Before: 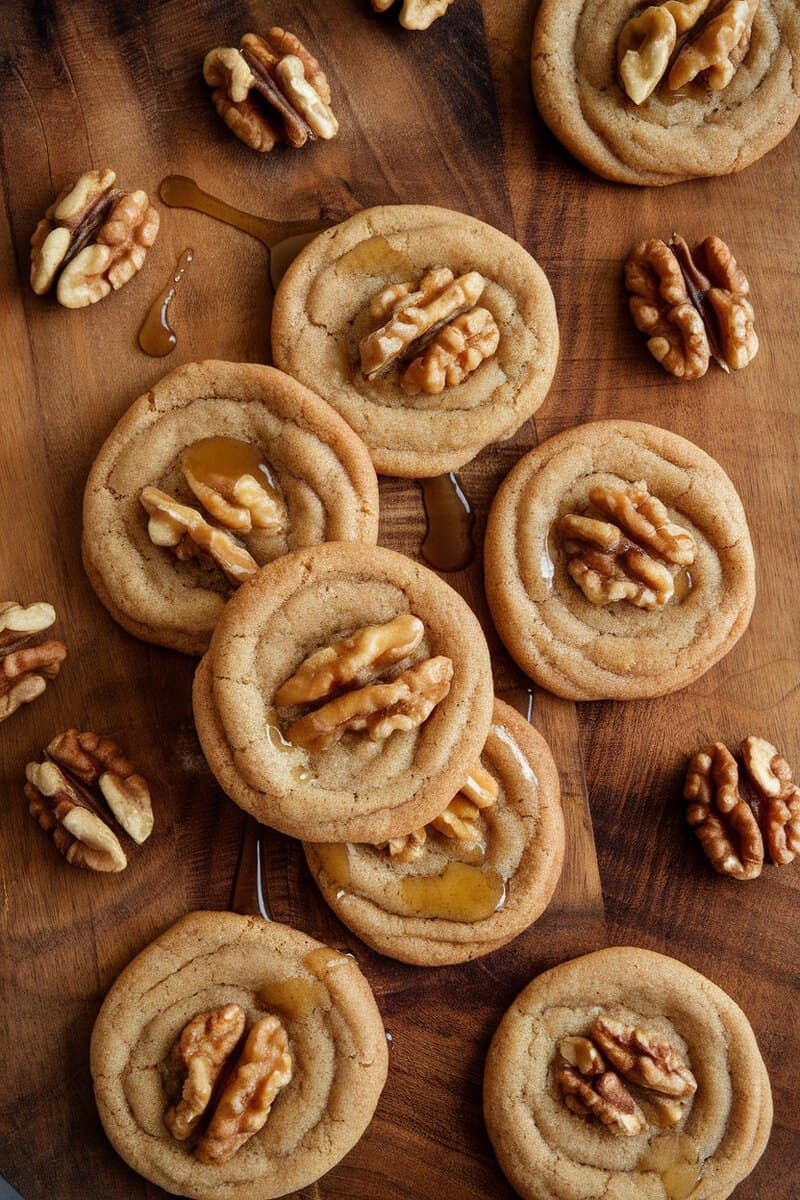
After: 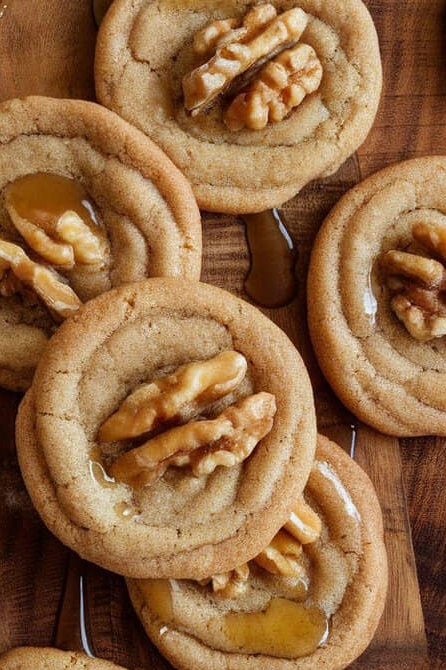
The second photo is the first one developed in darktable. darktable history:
white balance: red 0.974, blue 1.044
crop and rotate: left 22.13%, top 22.054%, right 22.026%, bottom 22.102%
